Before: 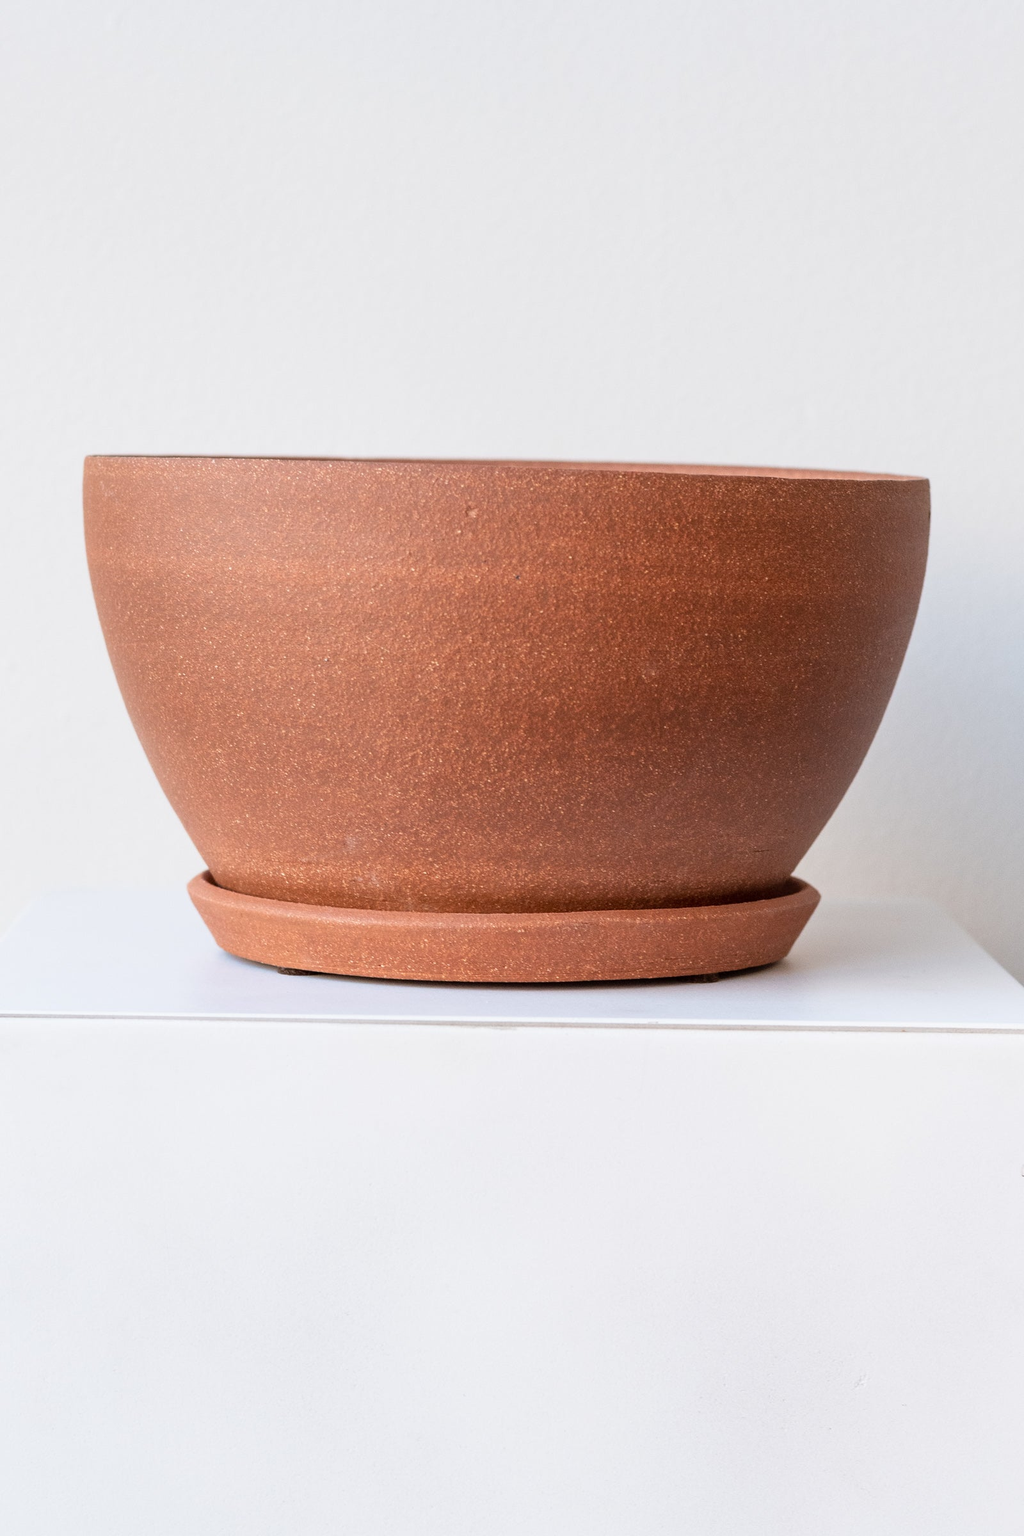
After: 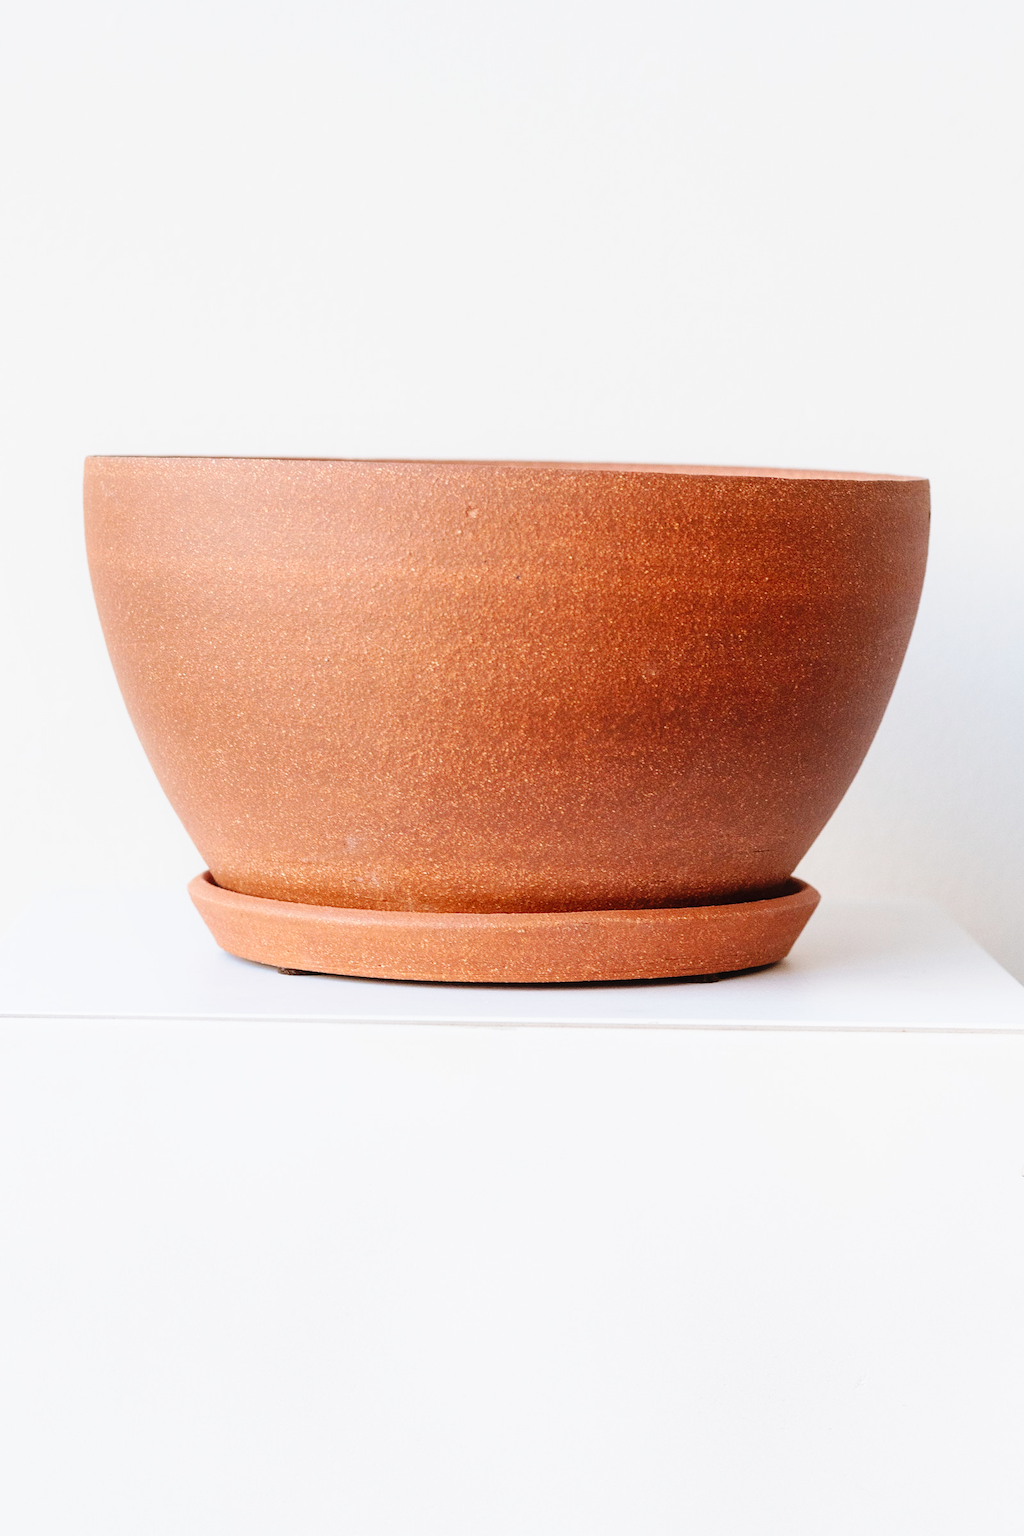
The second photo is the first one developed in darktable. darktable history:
base curve: curves: ch0 [(0, 0) (0.036, 0.025) (0.121, 0.166) (0.206, 0.329) (0.605, 0.79) (1, 1)], preserve colors none
contrast equalizer: octaves 7, y [[0.5, 0.488, 0.462, 0.461, 0.491, 0.5], [0.5 ×6], [0.5 ×6], [0 ×6], [0 ×6]]
